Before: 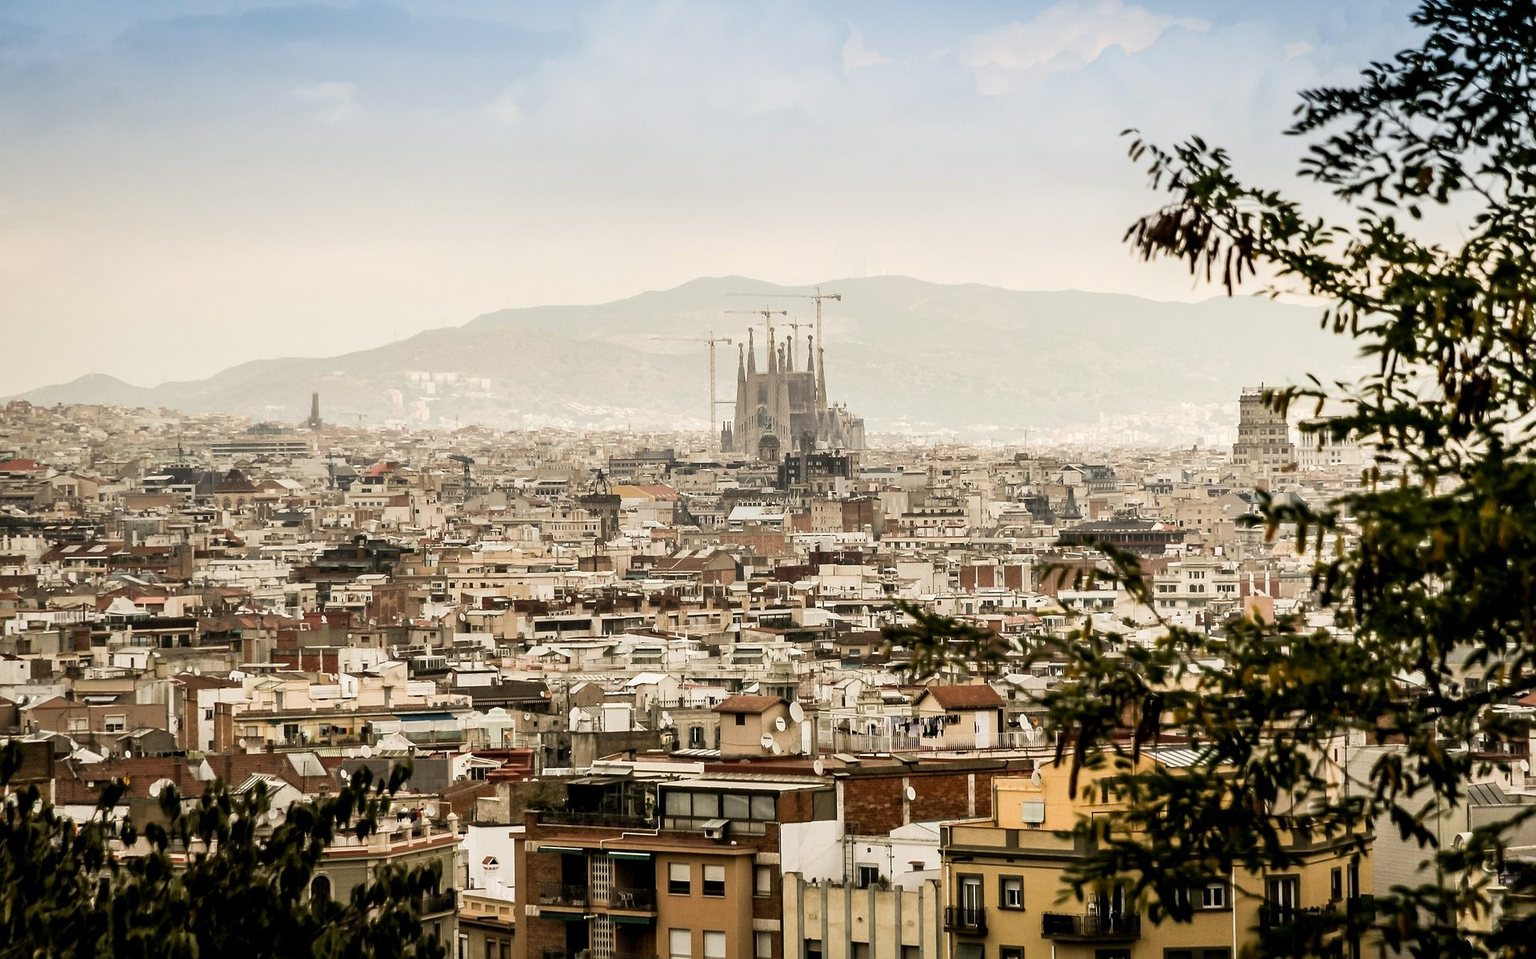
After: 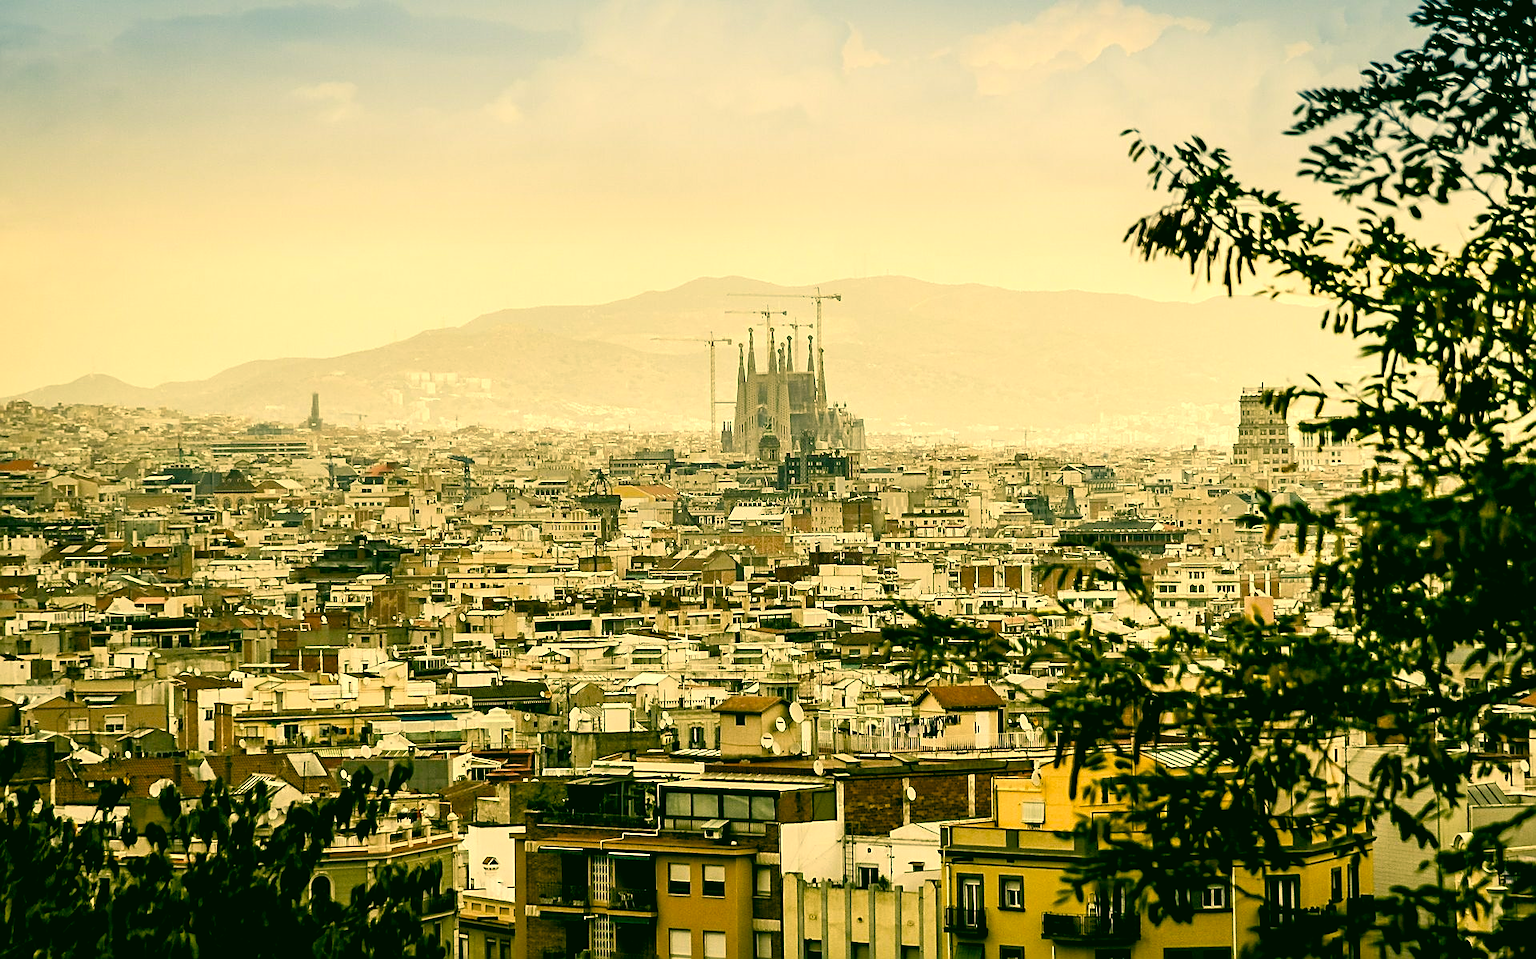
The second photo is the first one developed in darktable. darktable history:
tone equalizer: mask exposure compensation -0.509 EV
exposure: exposure 0.202 EV, compensate exposure bias true, compensate highlight preservation false
sharpen: on, module defaults
color correction: highlights a* 5.69, highlights b* 33.2, shadows a* -25.93, shadows b* 3.88
color balance rgb: power › hue 329.63°, global offset › luminance -0.502%, perceptual saturation grading › global saturation 20%, perceptual saturation grading › highlights -14.453%, perceptual saturation grading › shadows 49.441%
